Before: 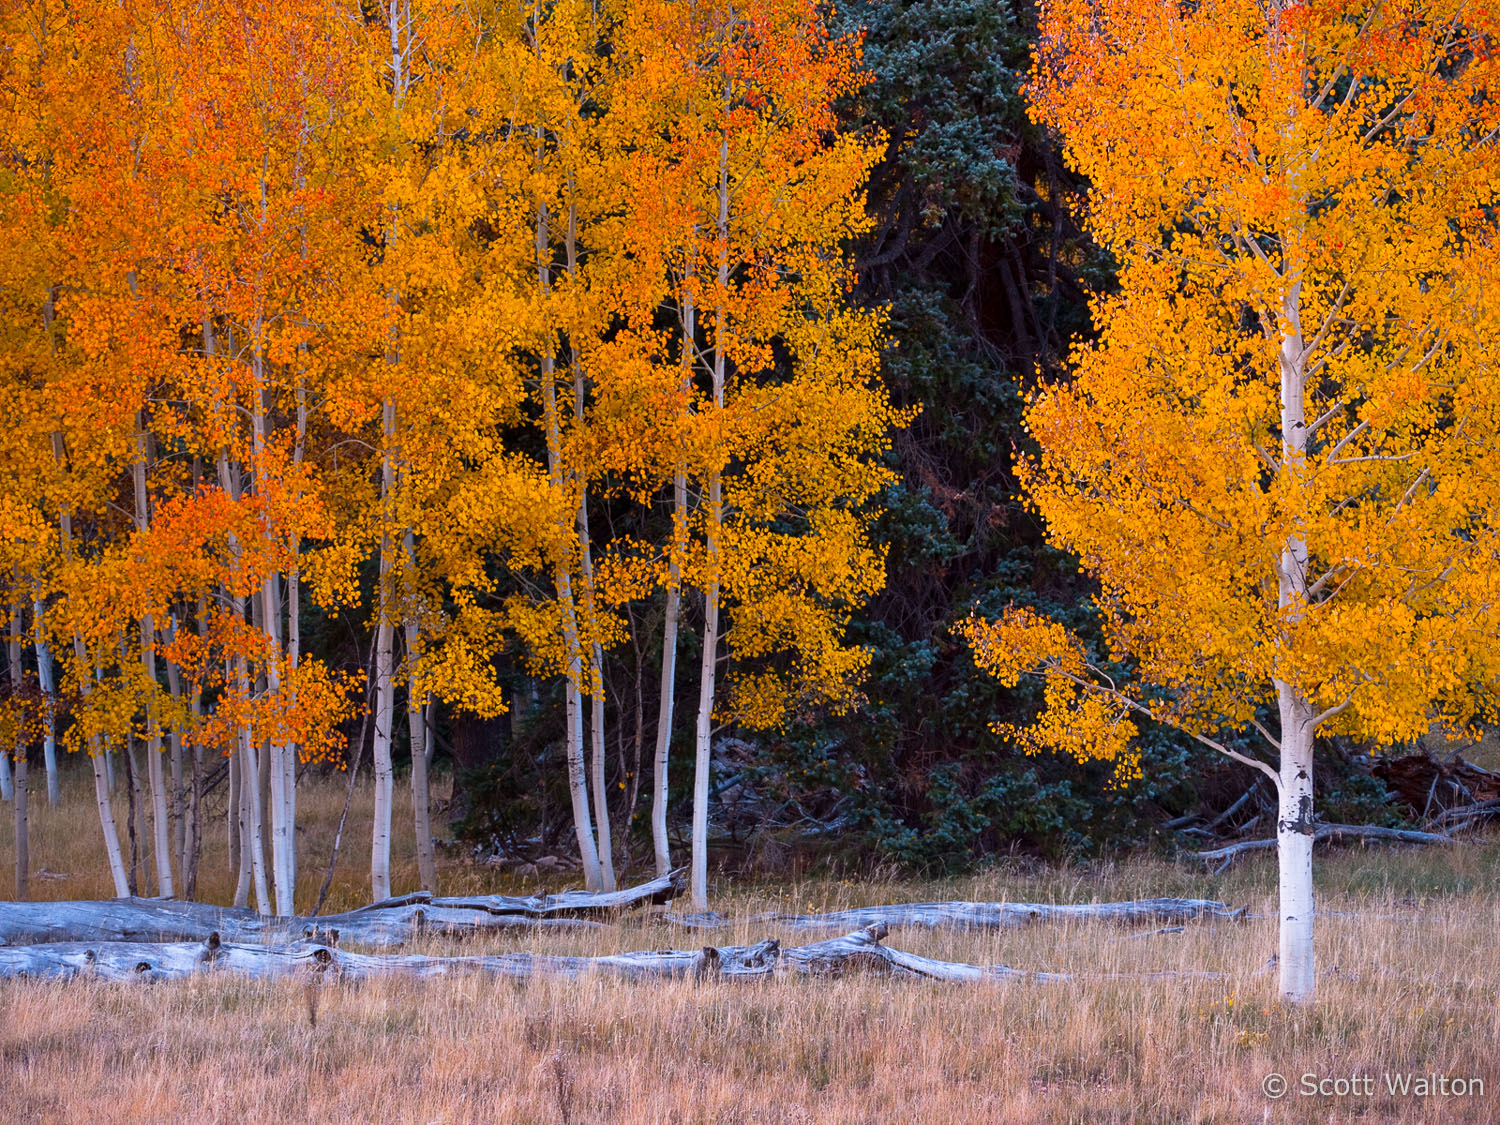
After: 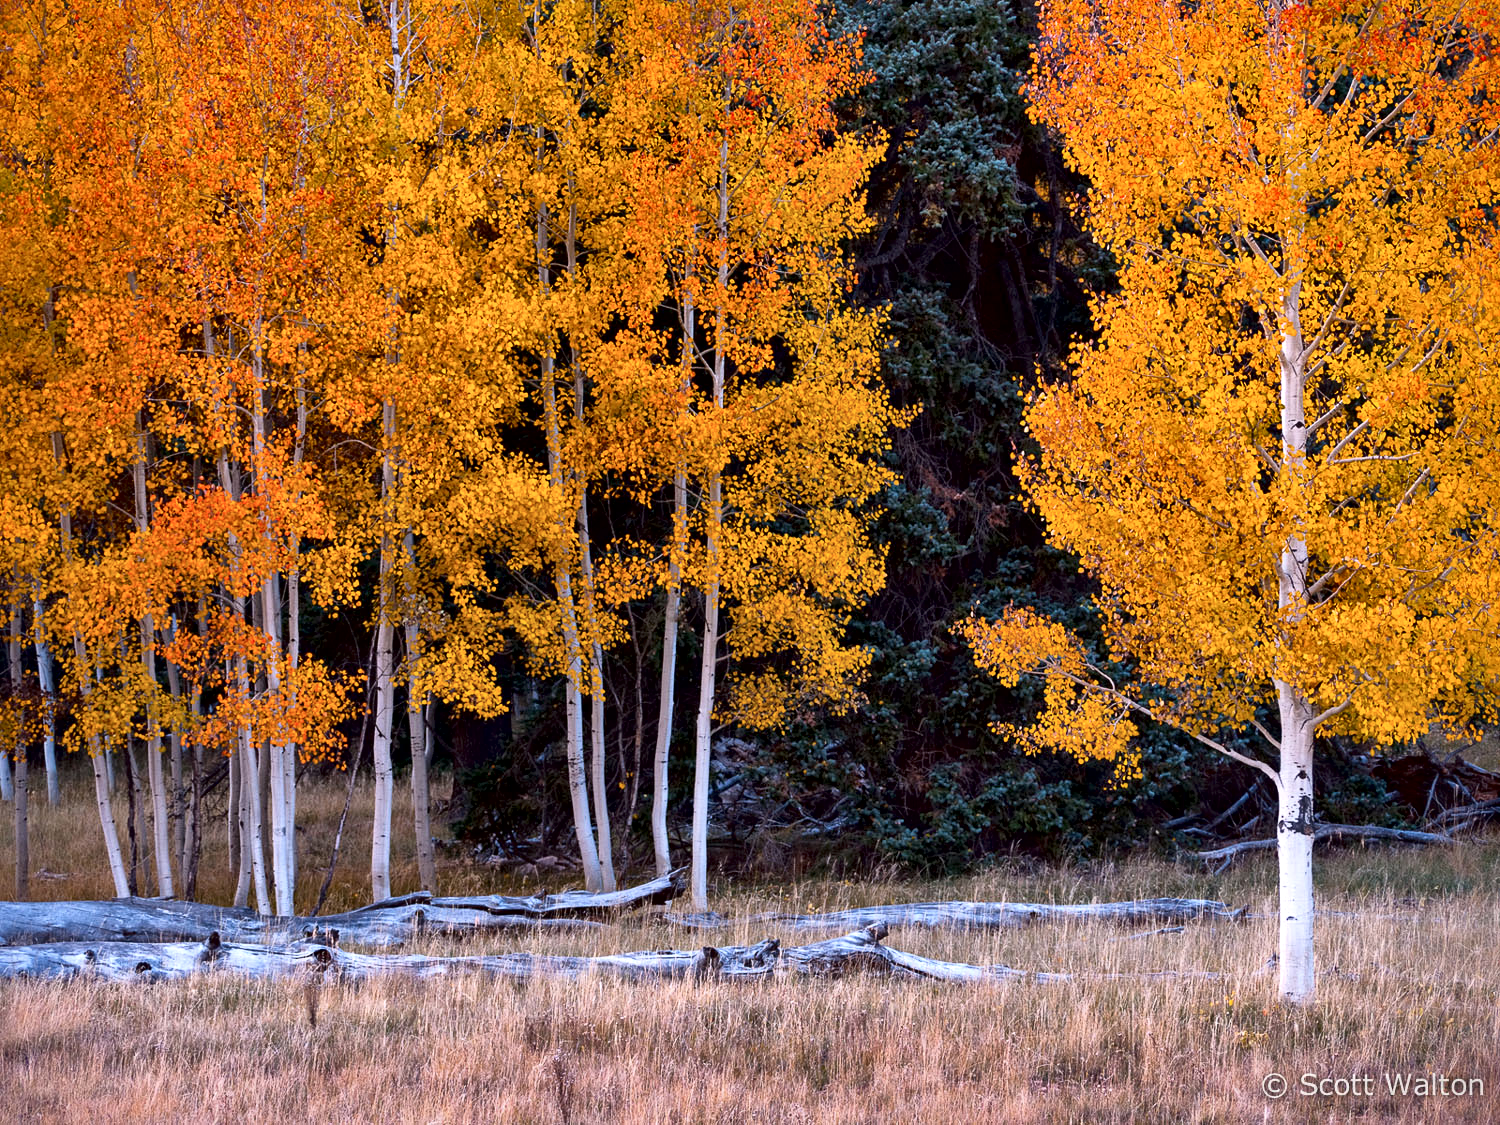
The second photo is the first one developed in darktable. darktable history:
local contrast: mode bilateral grid, contrast 71, coarseness 74, detail 181%, midtone range 0.2
